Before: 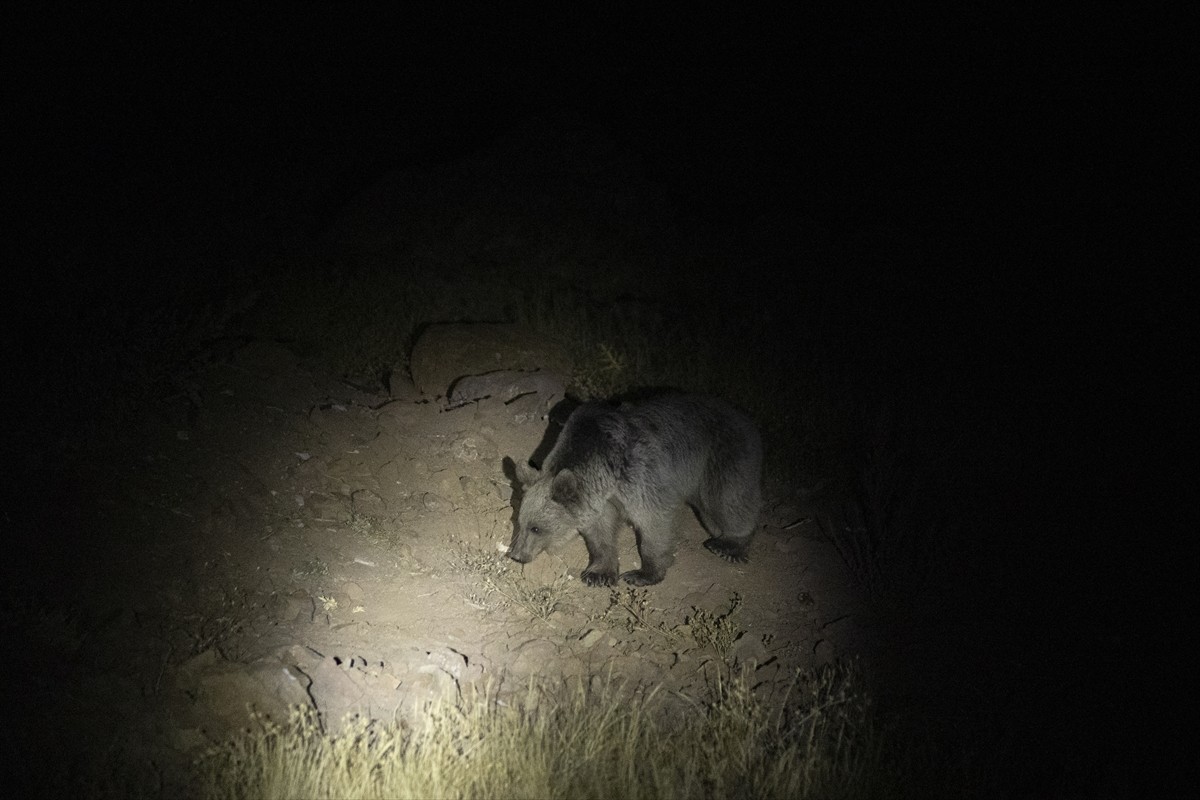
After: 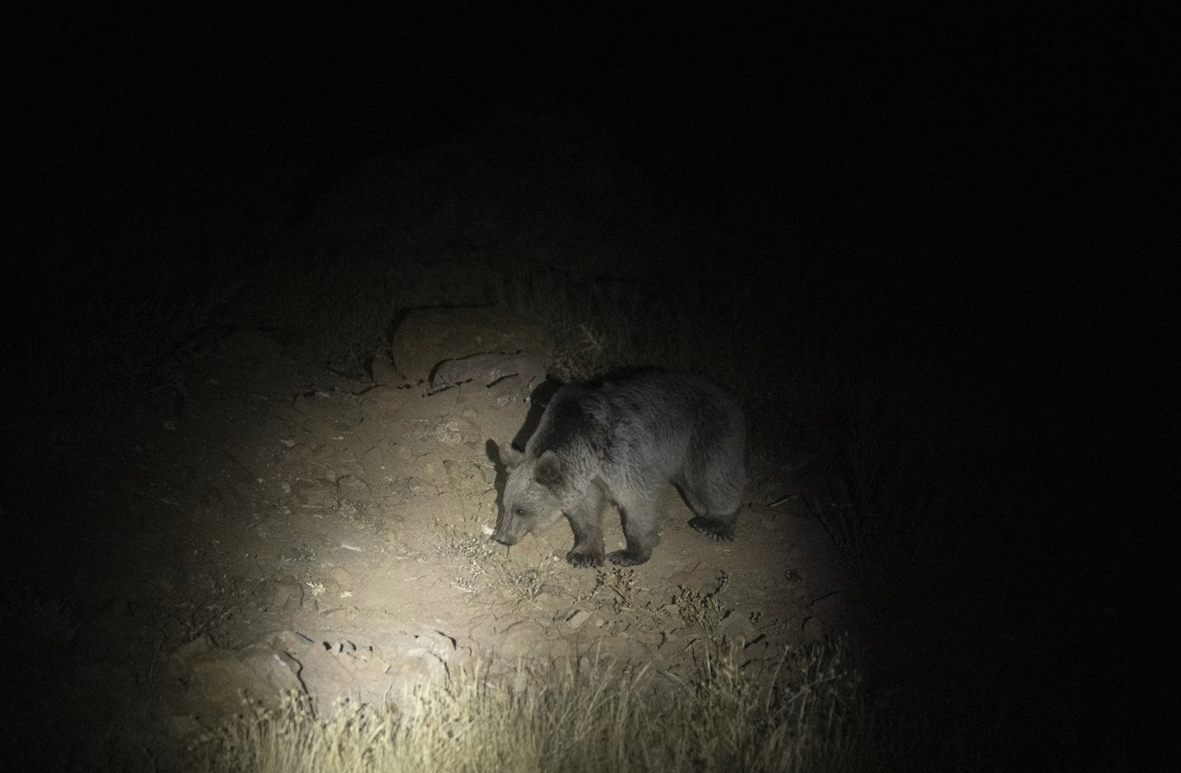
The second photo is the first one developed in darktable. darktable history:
rotate and perspective: rotation -1.32°, lens shift (horizontal) -0.031, crop left 0.015, crop right 0.985, crop top 0.047, crop bottom 0.982
color zones: curves: ch0 [(0.11, 0.396) (0.195, 0.36) (0.25, 0.5) (0.303, 0.412) (0.357, 0.544) (0.75, 0.5) (0.967, 0.328)]; ch1 [(0, 0.468) (0.112, 0.512) (0.202, 0.6) (0.25, 0.5) (0.307, 0.352) (0.357, 0.544) (0.75, 0.5) (0.963, 0.524)]
haze removal: strength -0.05
